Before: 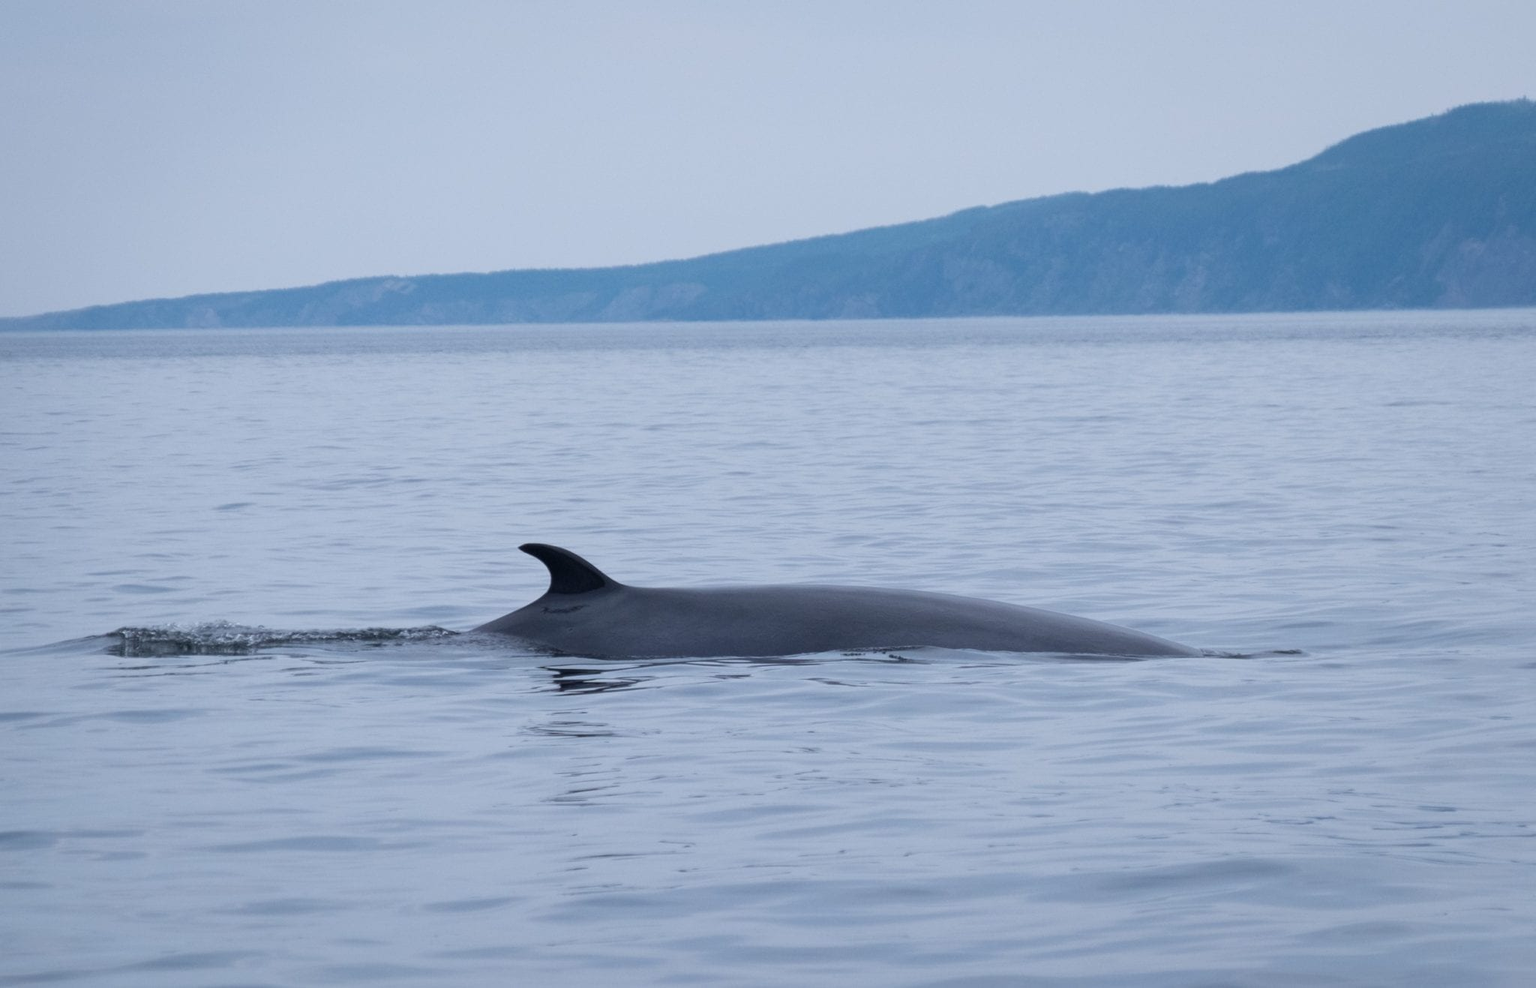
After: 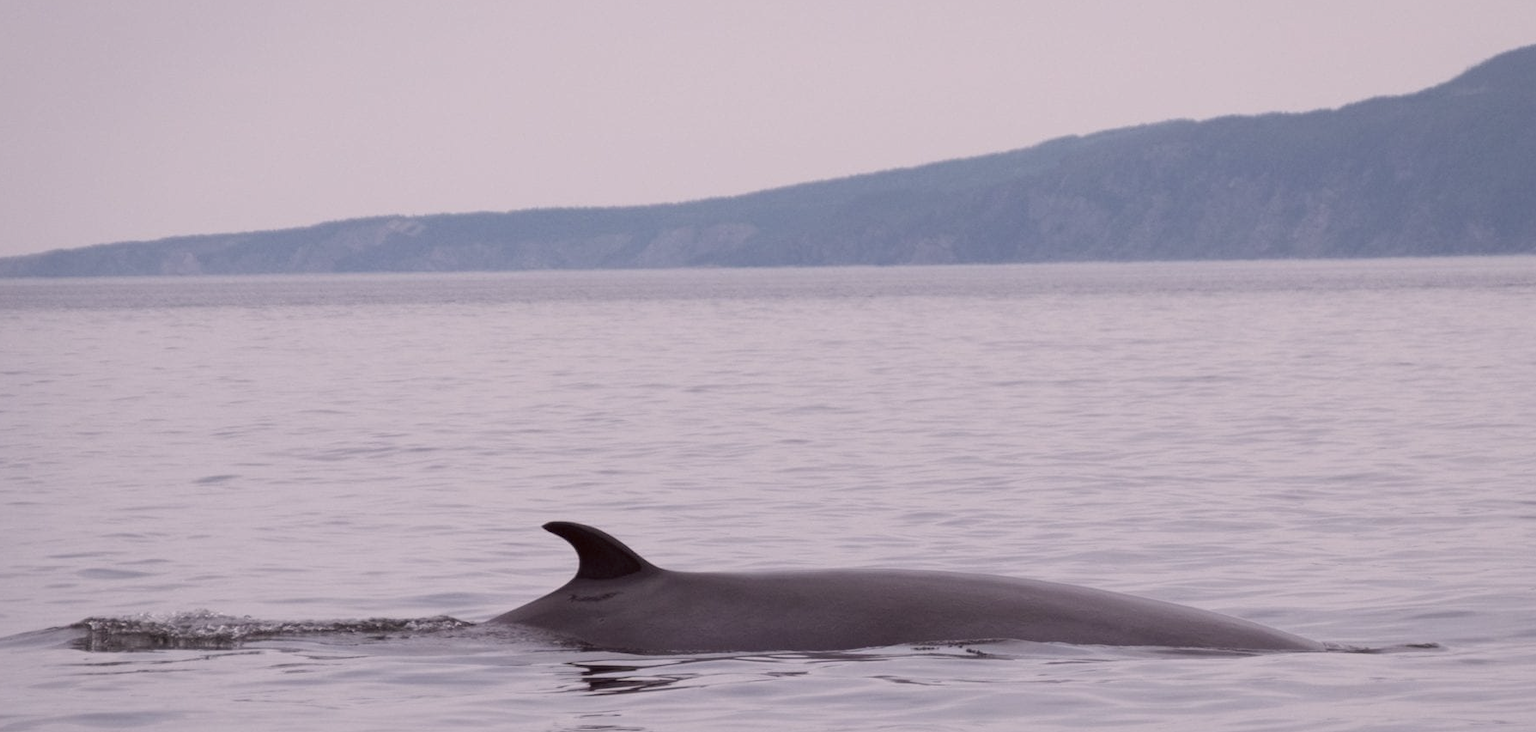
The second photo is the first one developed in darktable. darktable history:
crop: left 2.971%, top 8.934%, right 9.659%, bottom 26.28%
color correction: highlights a* 10.2, highlights b* 9.72, shadows a* 8.7, shadows b* 8.43, saturation 0.806
